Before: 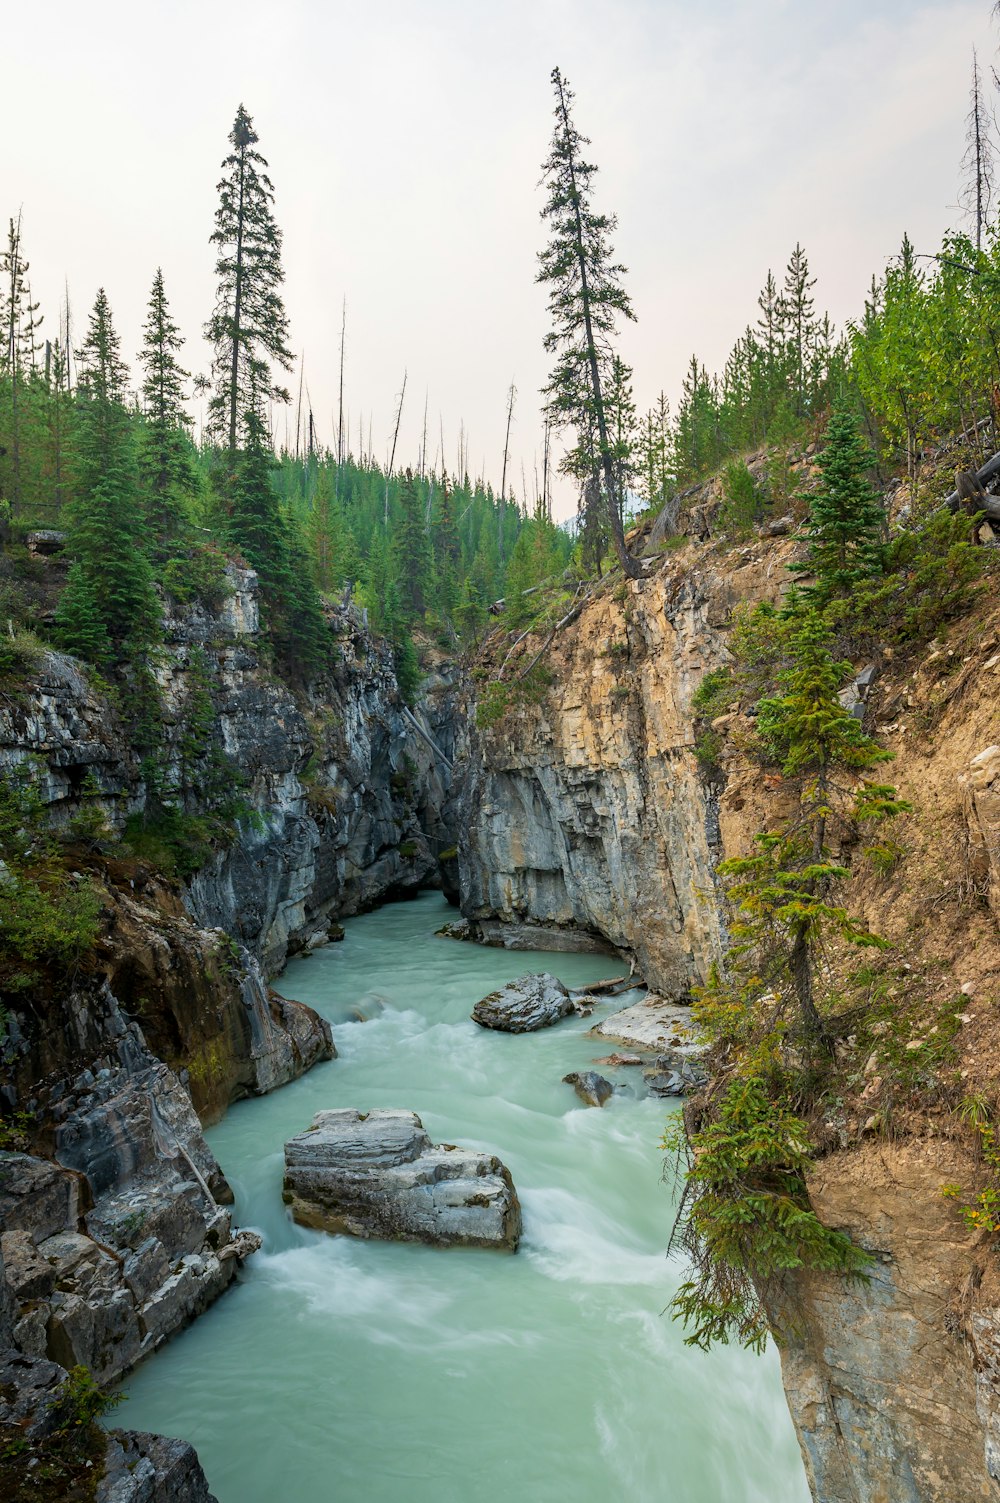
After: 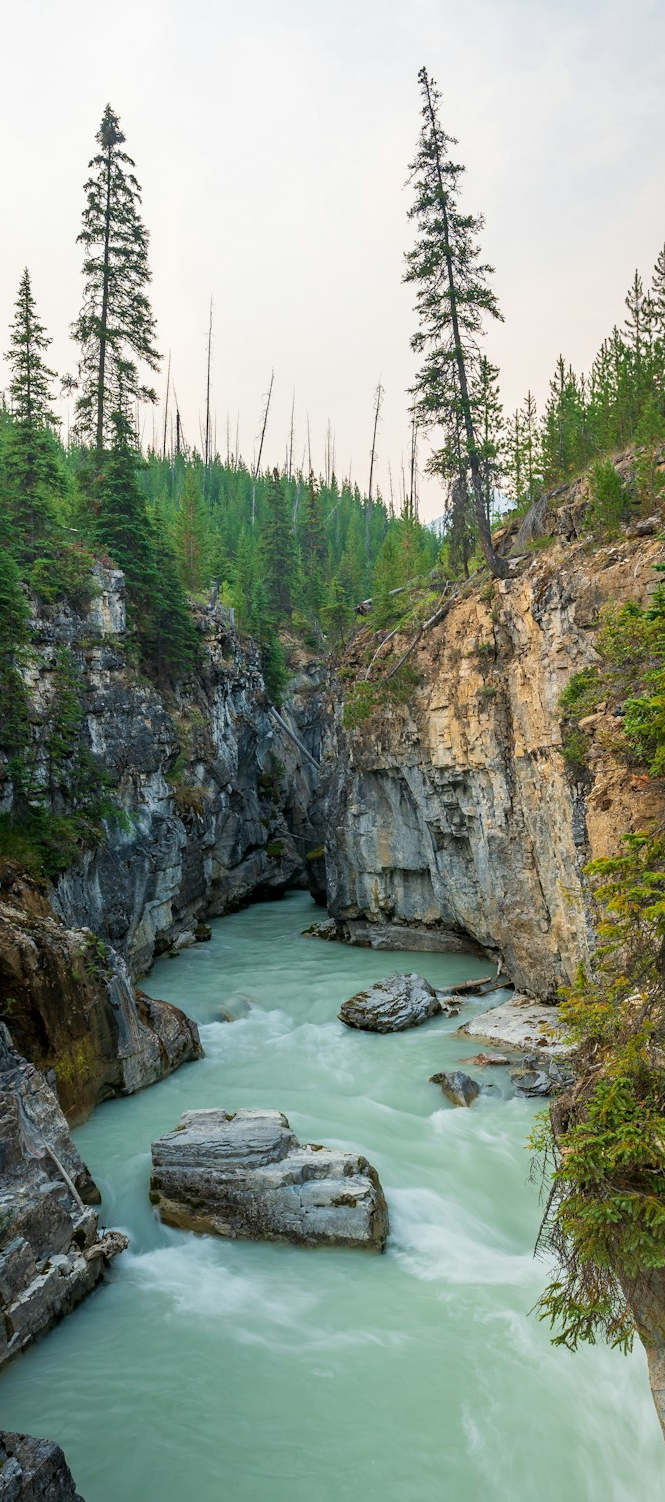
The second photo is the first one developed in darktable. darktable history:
crop and rotate: left 13.368%, right 20.054%
